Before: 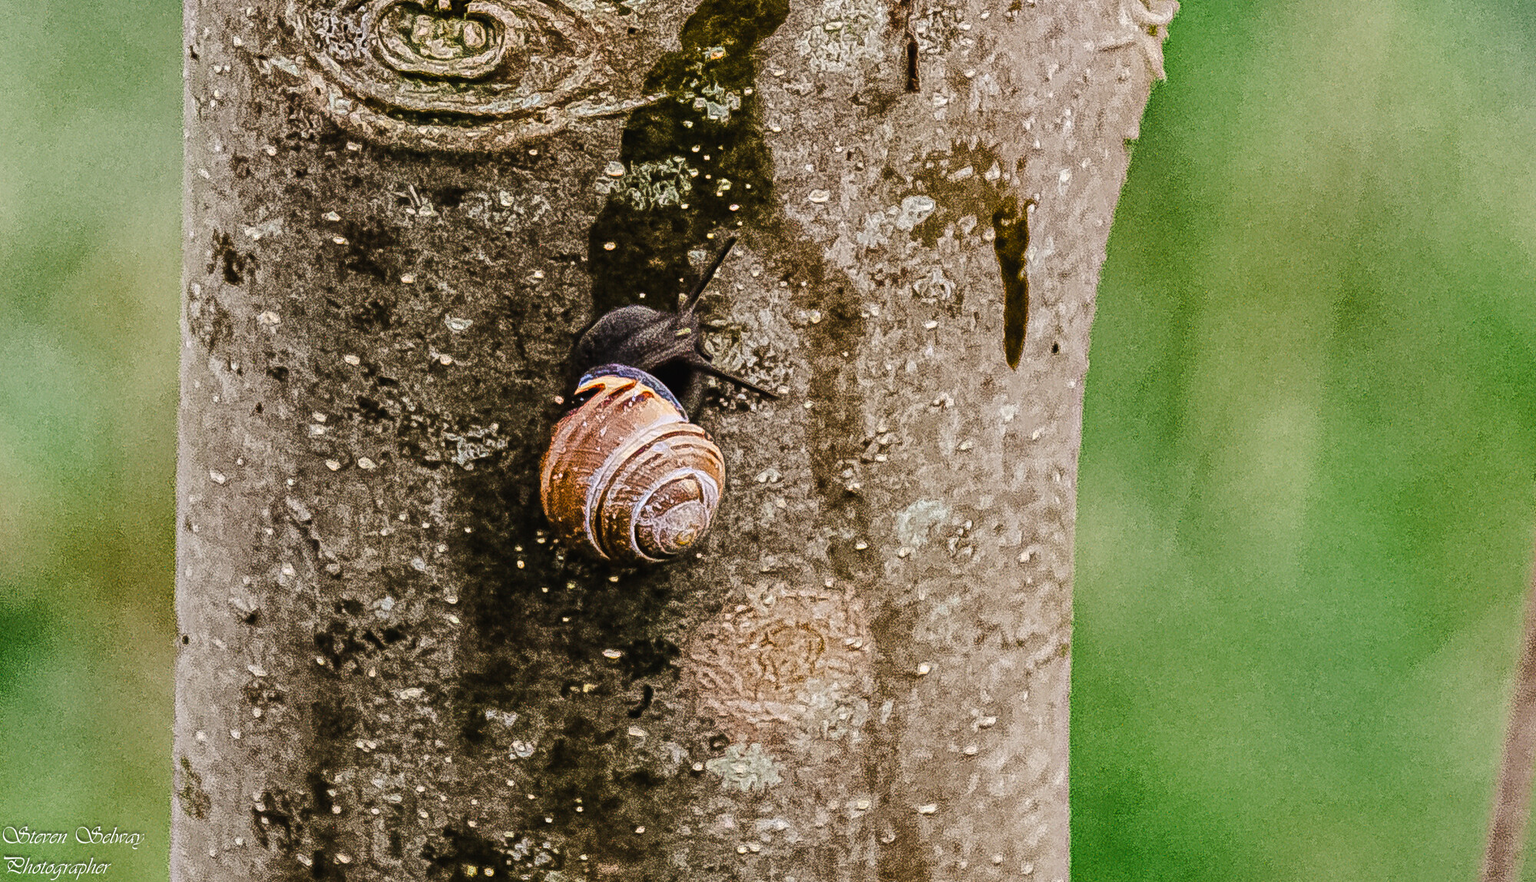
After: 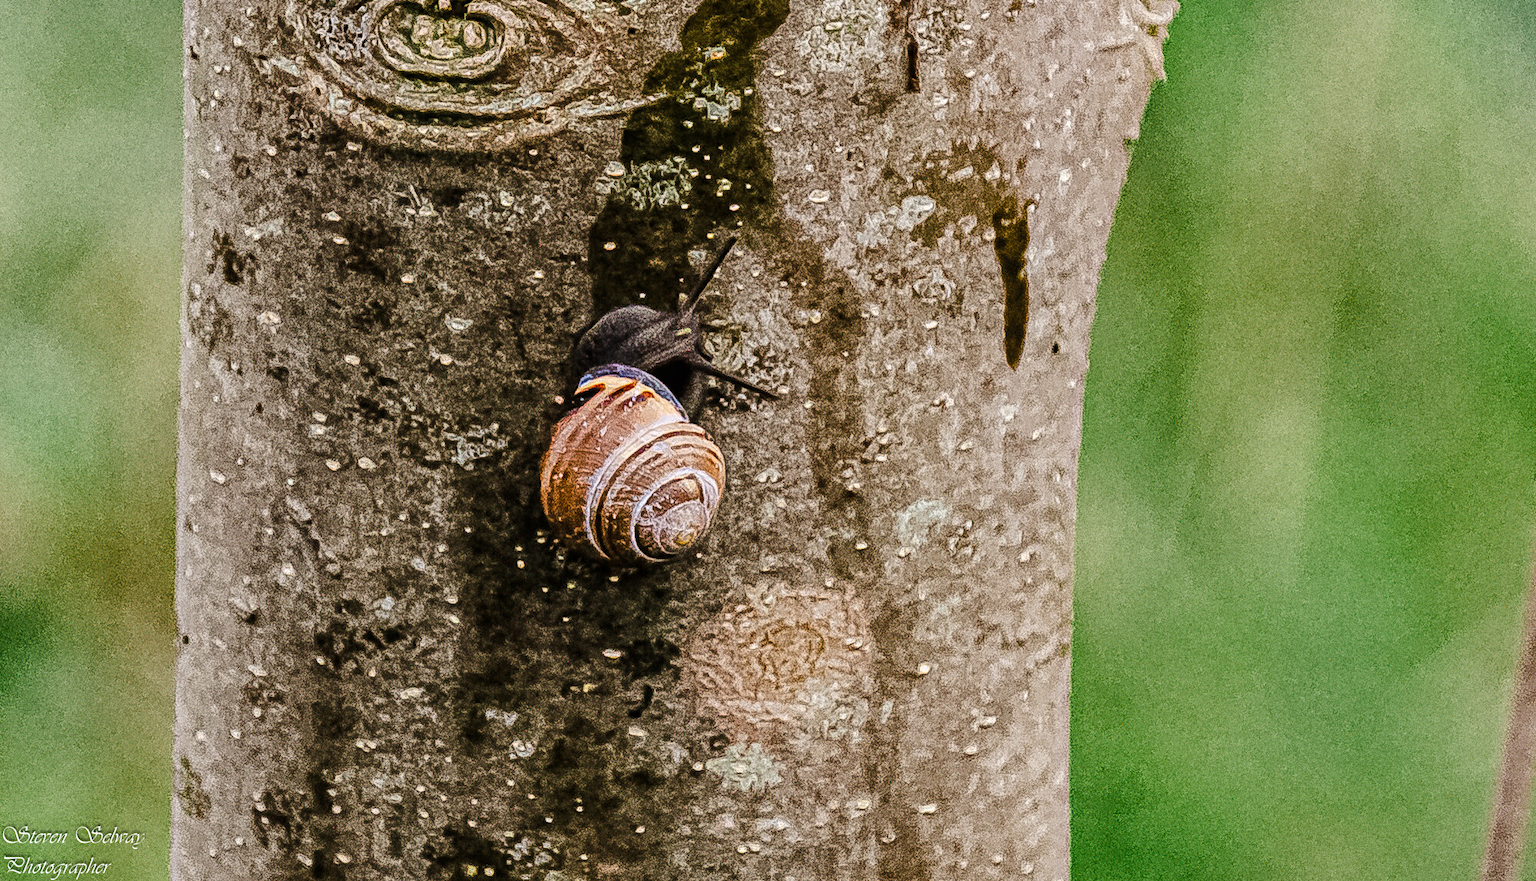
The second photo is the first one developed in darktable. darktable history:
local contrast: highlights 100%, shadows 100%, detail 120%, midtone range 0.2
grain: coarseness 0.09 ISO, strength 40%
